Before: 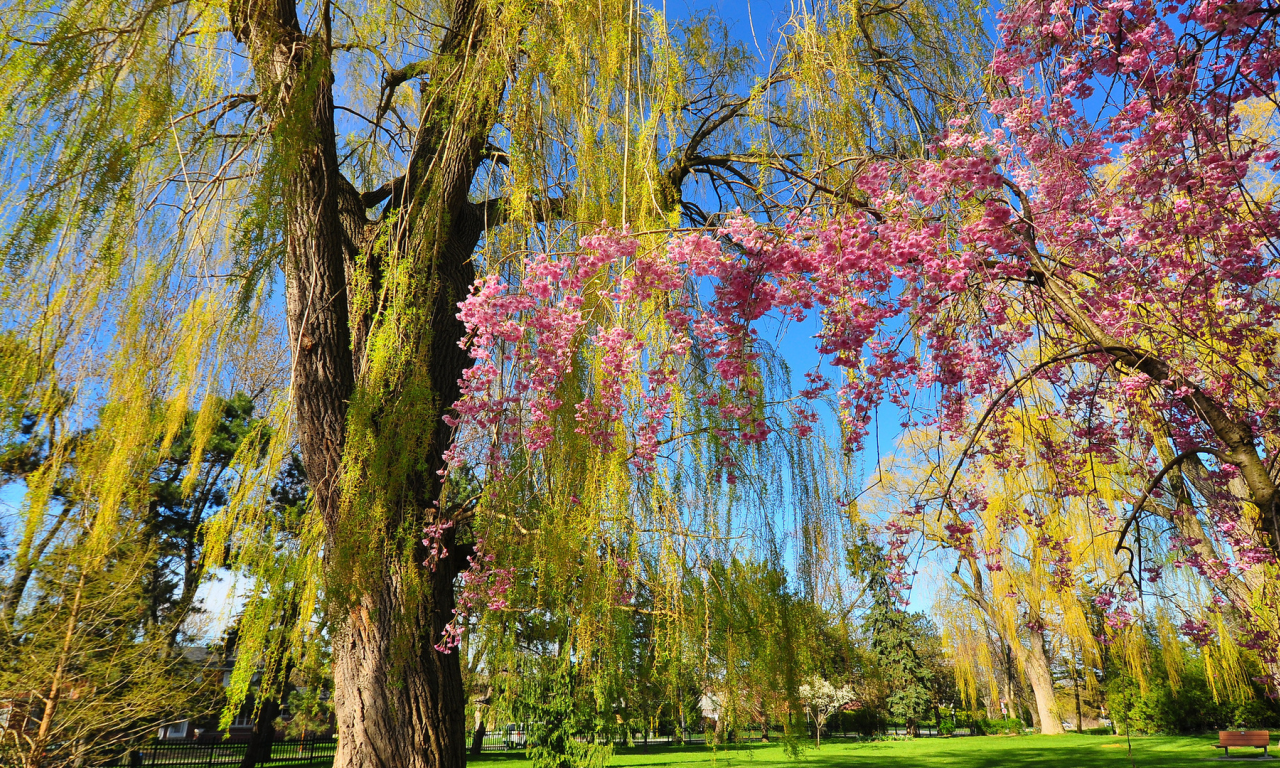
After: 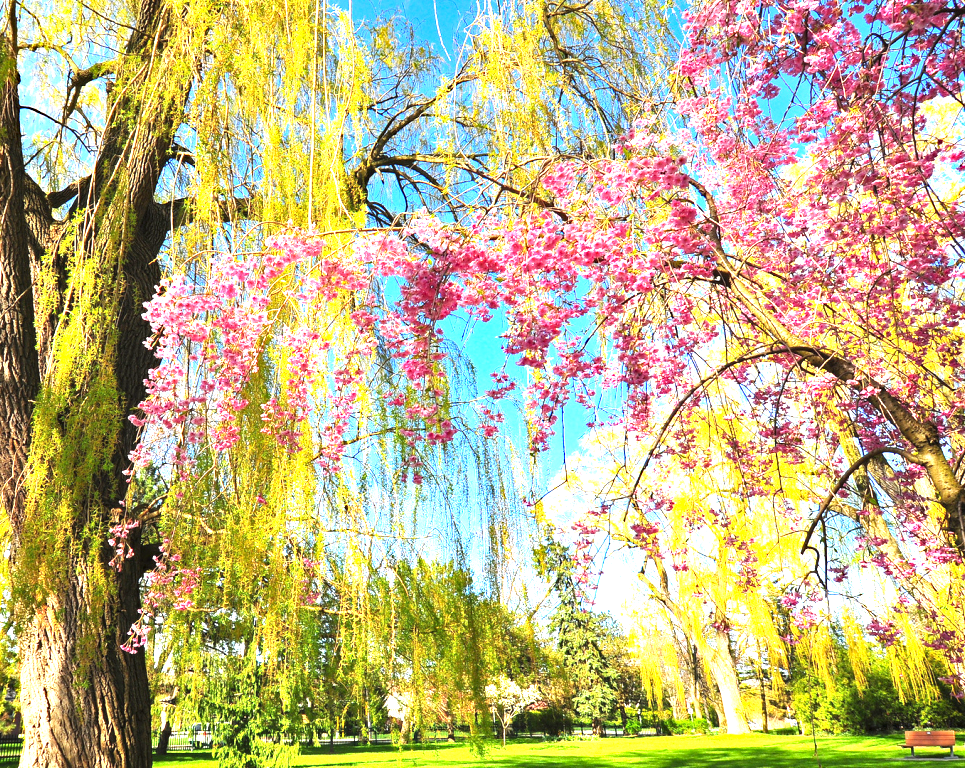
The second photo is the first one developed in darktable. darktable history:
crop and rotate: left 24.6%
exposure: black level correction 0, exposure 1.675 EV, compensate exposure bias true, compensate highlight preservation false
haze removal: on, module defaults
